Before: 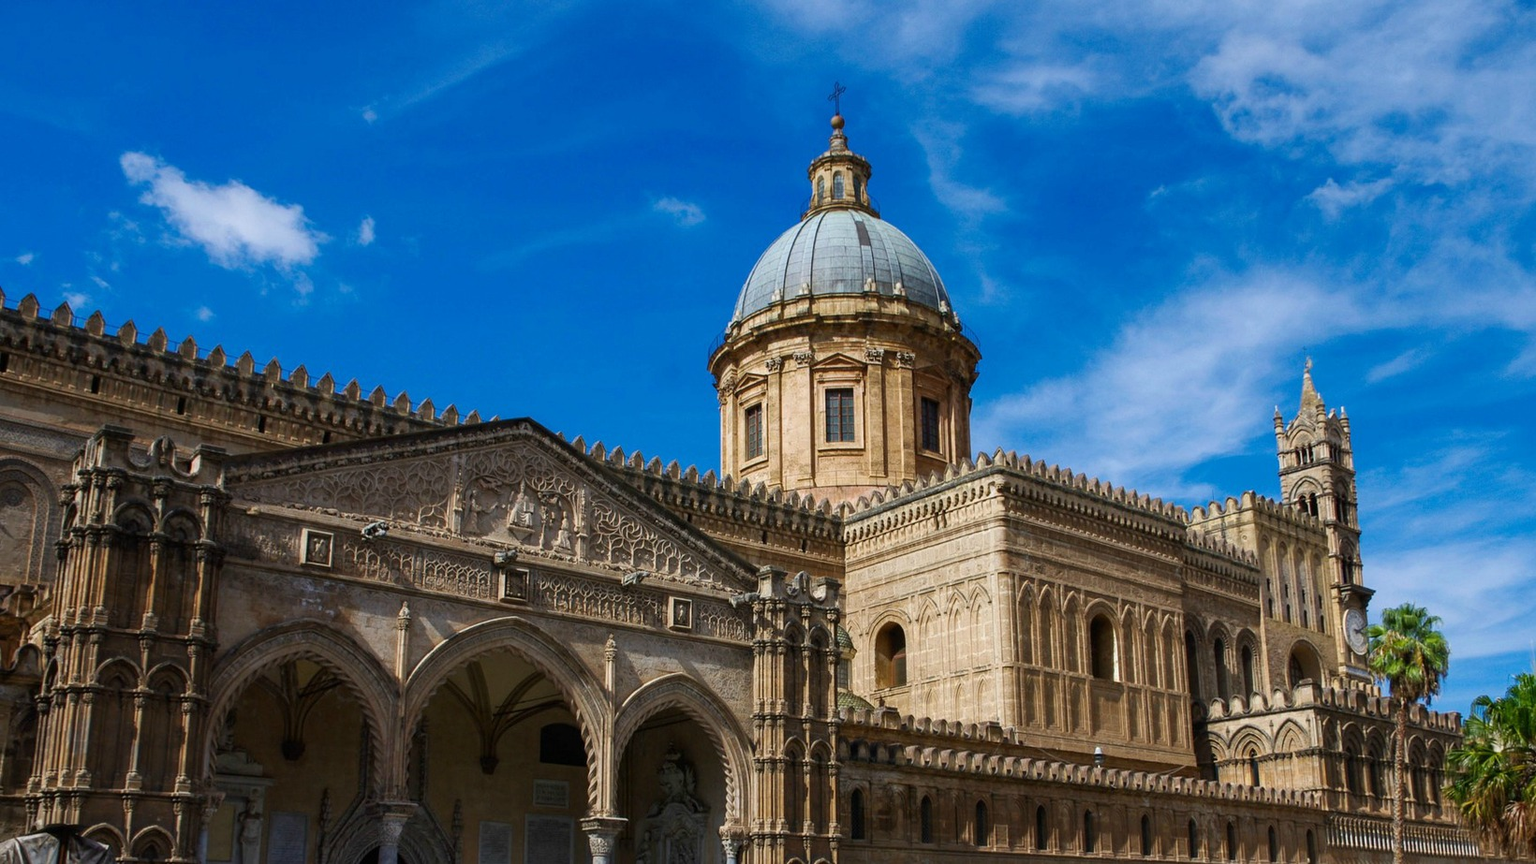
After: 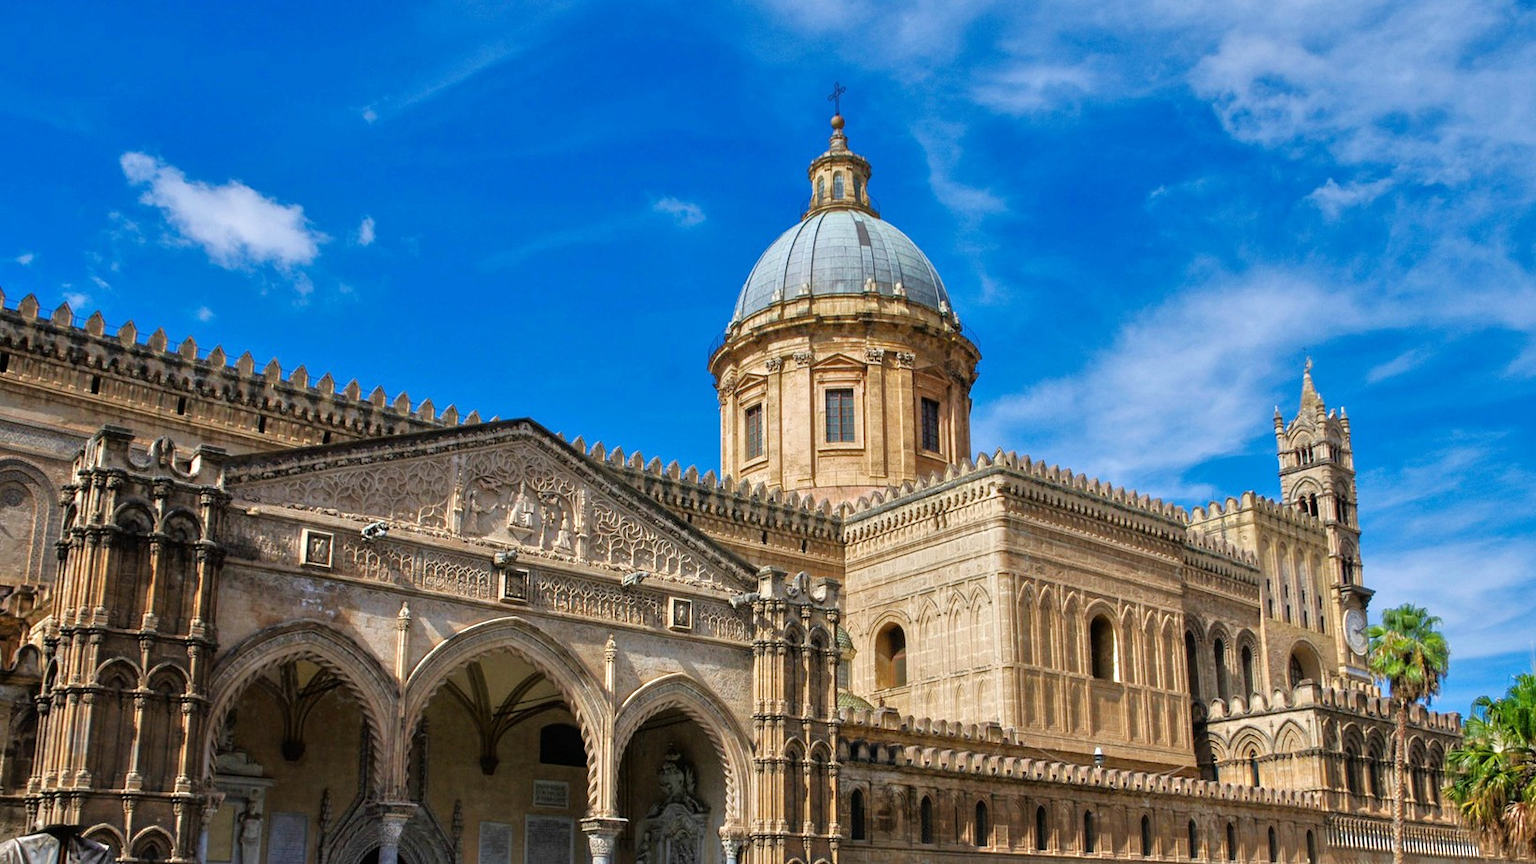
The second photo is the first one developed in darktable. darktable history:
tone equalizer: -7 EV 0.16 EV, -6 EV 0.596 EV, -5 EV 1.17 EV, -4 EV 1.36 EV, -3 EV 1.15 EV, -2 EV 0.6 EV, -1 EV 0.146 EV, mask exposure compensation -0.498 EV
